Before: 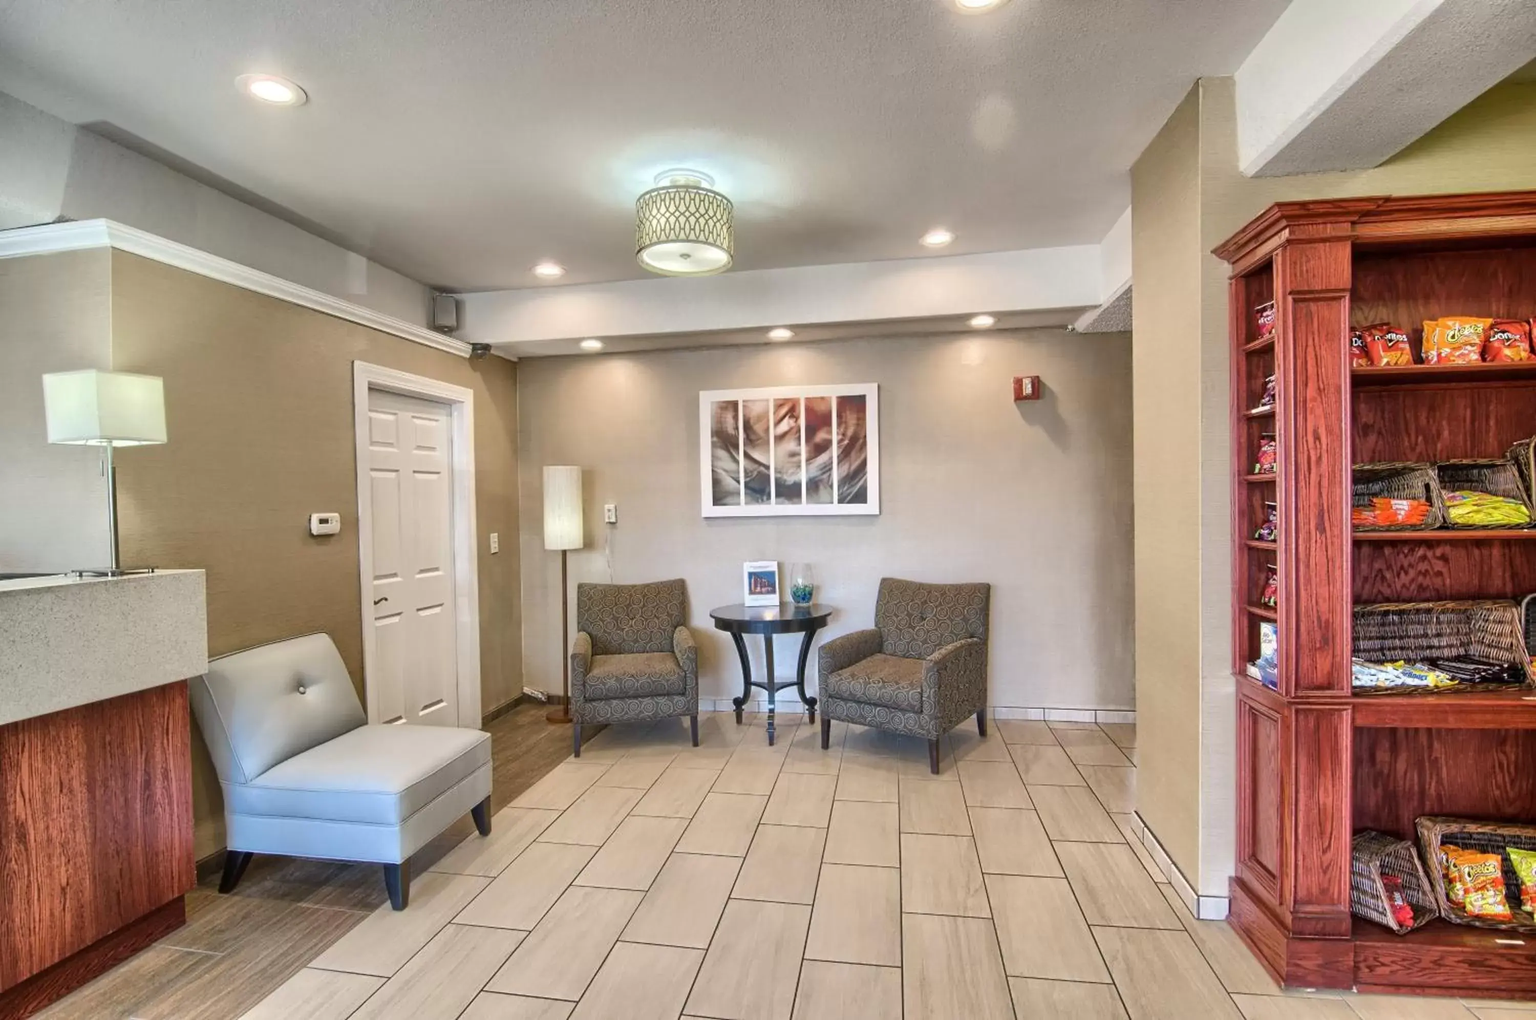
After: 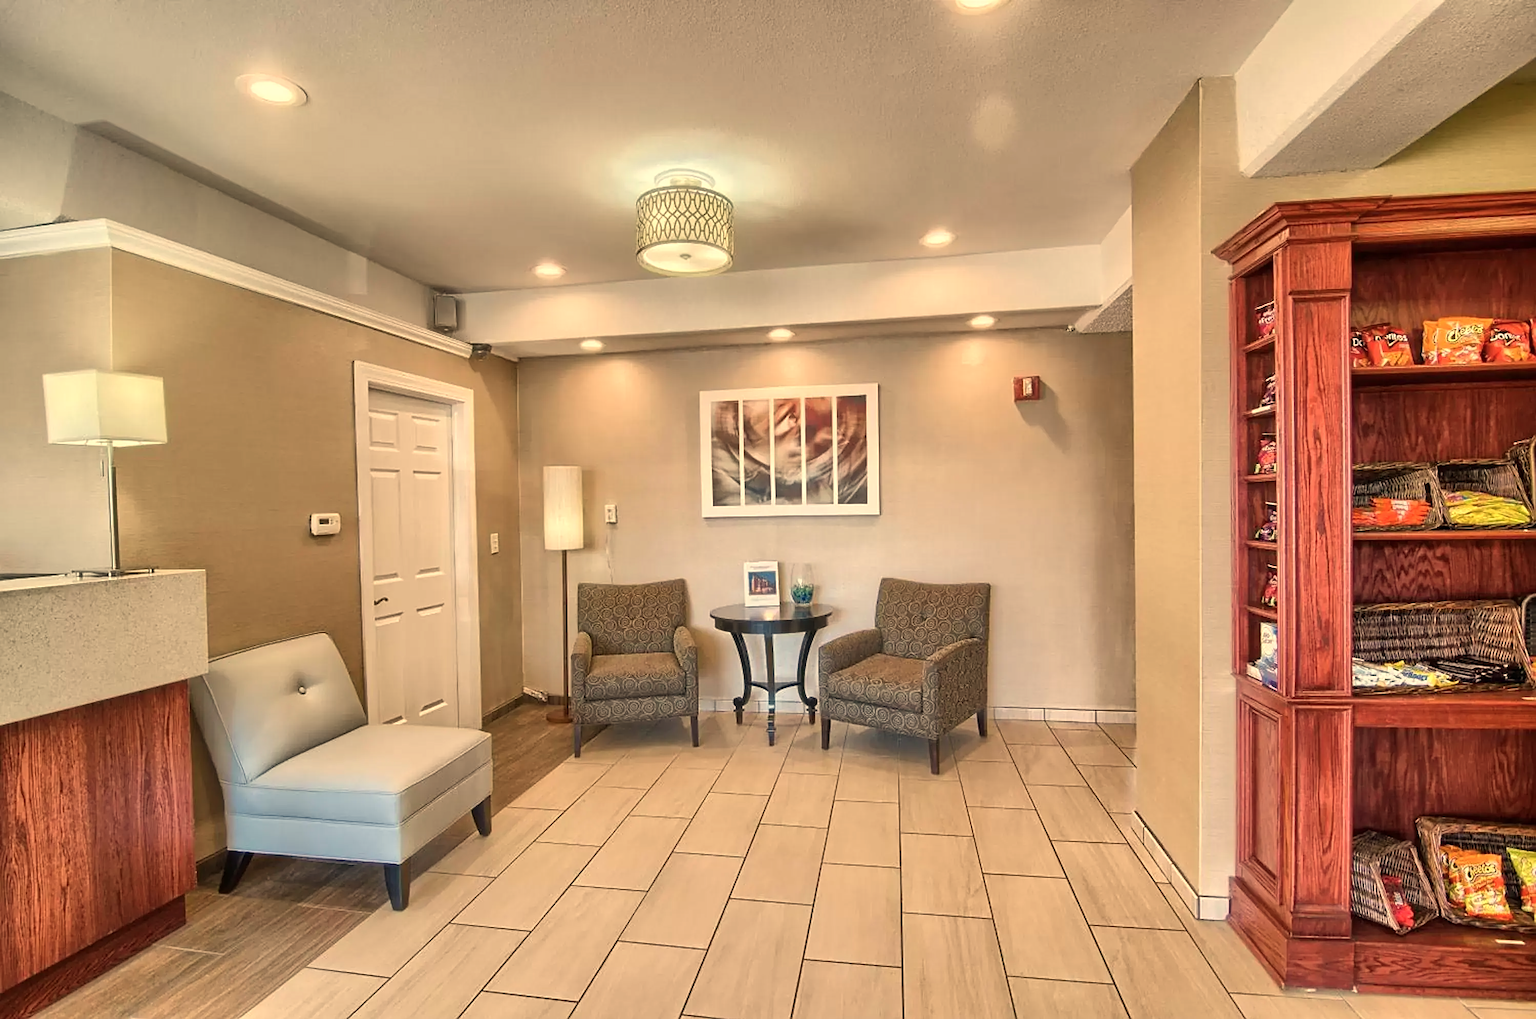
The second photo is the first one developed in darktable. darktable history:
color balance rgb: perceptual saturation grading › global saturation -3%
sharpen: on, module defaults
white balance: red 1.138, green 0.996, blue 0.812
